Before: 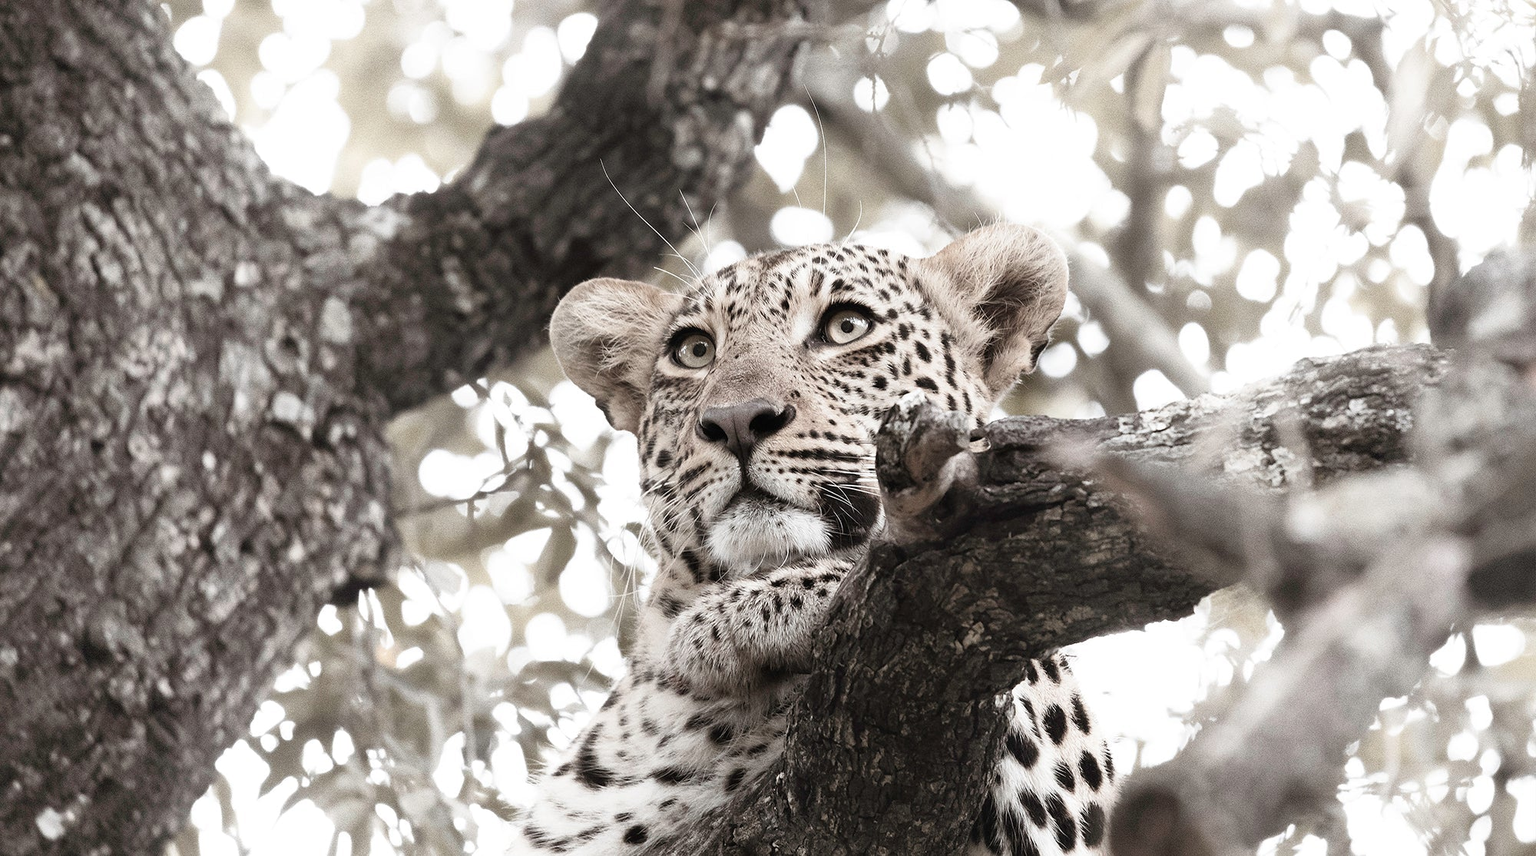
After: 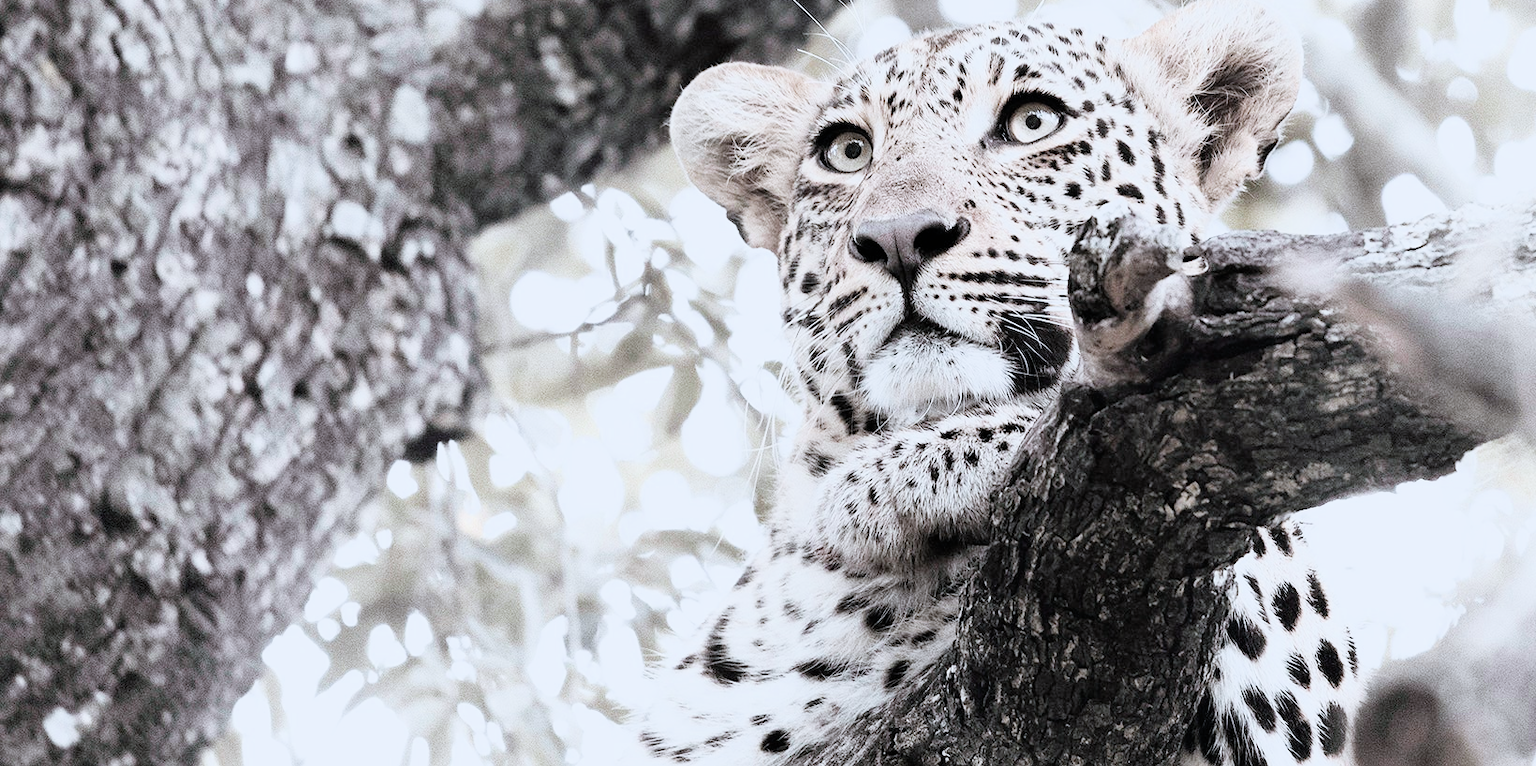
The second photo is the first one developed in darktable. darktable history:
exposure: black level correction 0, exposure 1.1 EV, compensate highlight preservation false
crop: top 26.531%, right 17.959%
filmic rgb: black relative exposure -7.65 EV, white relative exposure 4.56 EV, hardness 3.61, contrast 1.25
color calibration: x 0.37, y 0.382, temperature 4313.32 K
